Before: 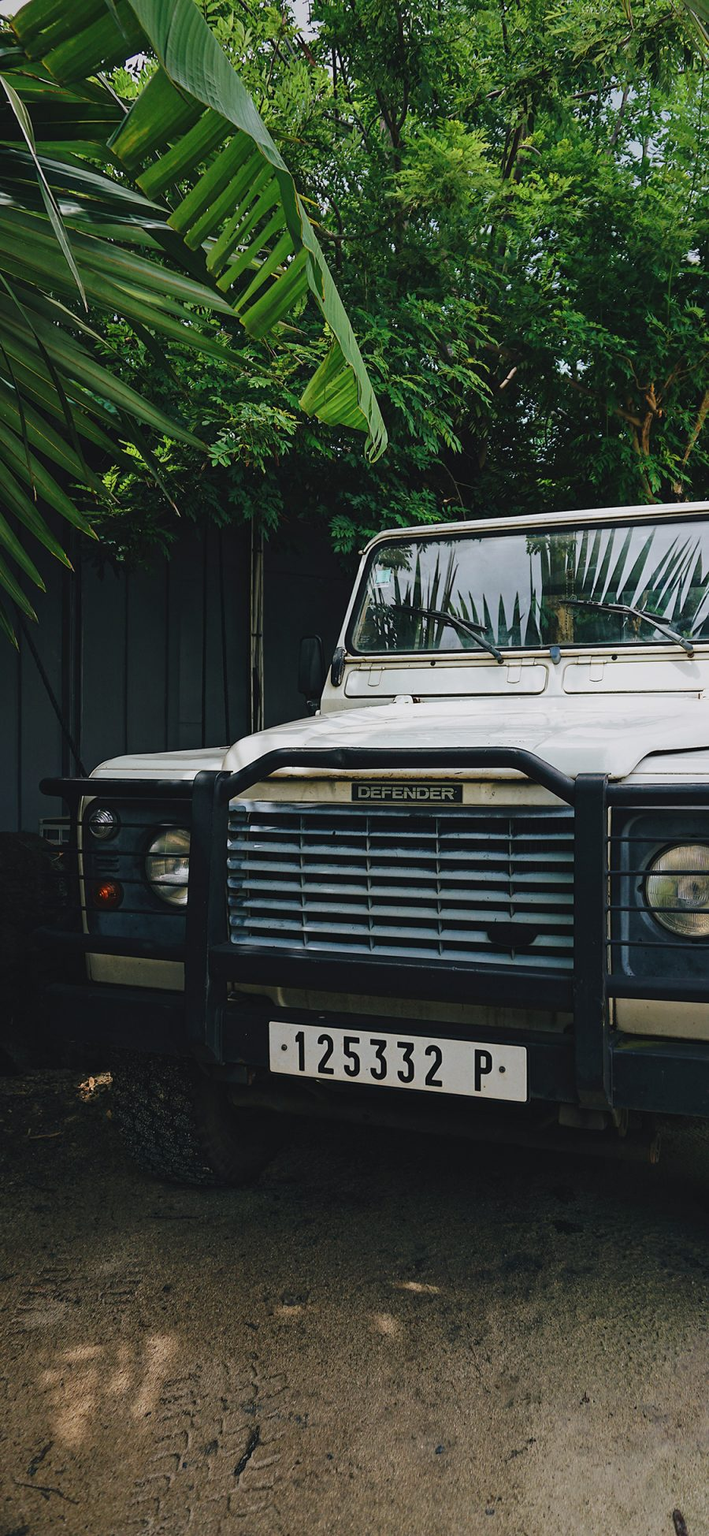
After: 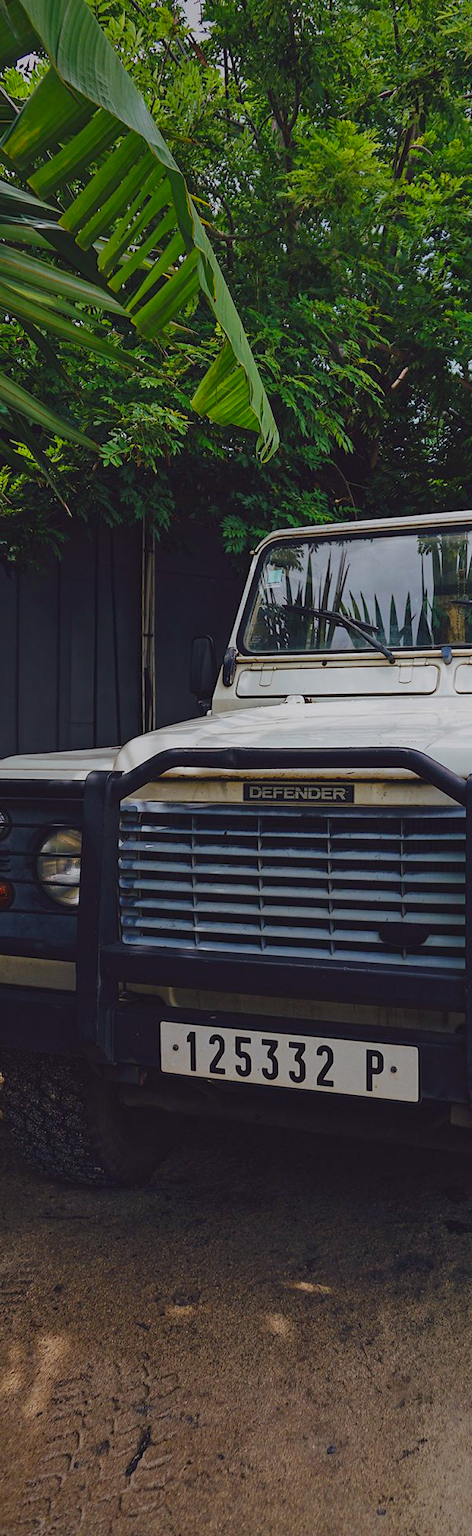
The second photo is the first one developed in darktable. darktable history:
tone equalizer: -8 EV 0.219 EV, -7 EV 0.39 EV, -6 EV 0.409 EV, -5 EV 0.264 EV, -3 EV -0.274 EV, -2 EV -0.44 EV, -1 EV -0.409 EV, +0 EV -0.264 EV, mask exposure compensation -0.495 EV
crop and rotate: left 15.34%, right 18.012%
color balance rgb: shadows lift › chroma 6.264%, shadows lift › hue 305.67°, perceptual saturation grading › global saturation 25.542%, global vibrance 5.62%
